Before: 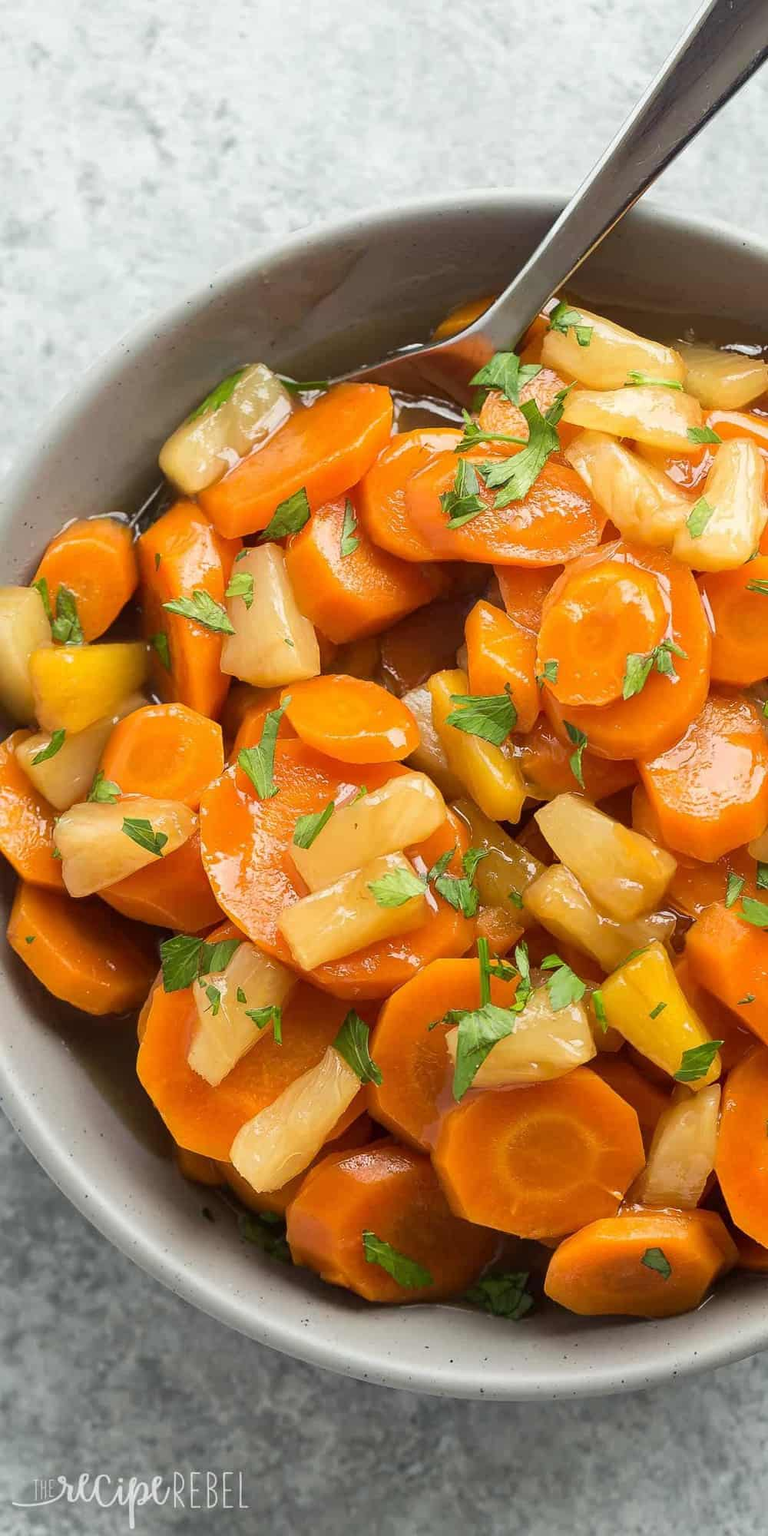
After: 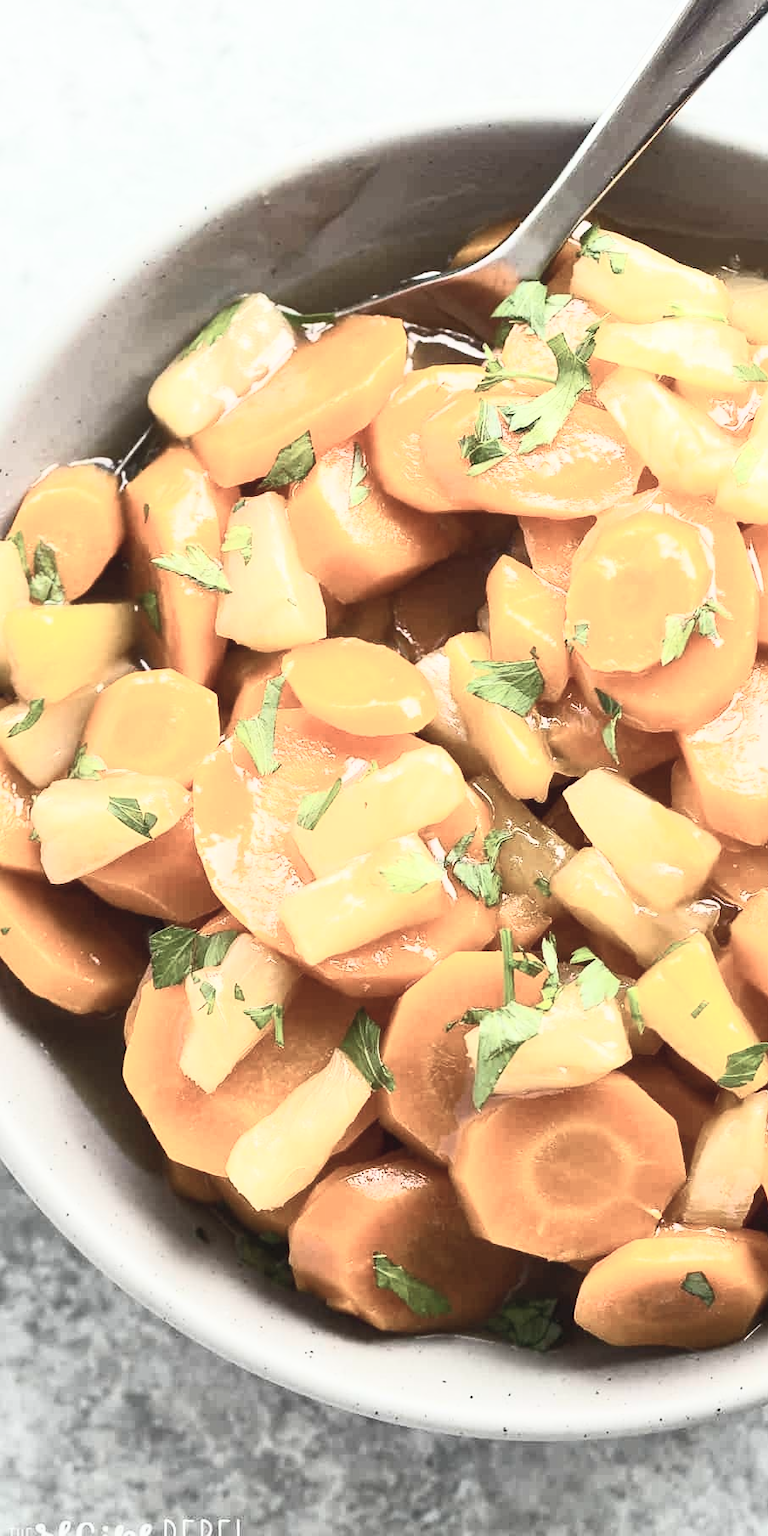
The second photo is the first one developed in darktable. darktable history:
contrast brightness saturation: contrast 0.587, brightness 0.574, saturation -0.331
crop: left 3.35%, top 6.401%, right 6.06%, bottom 3.186%
